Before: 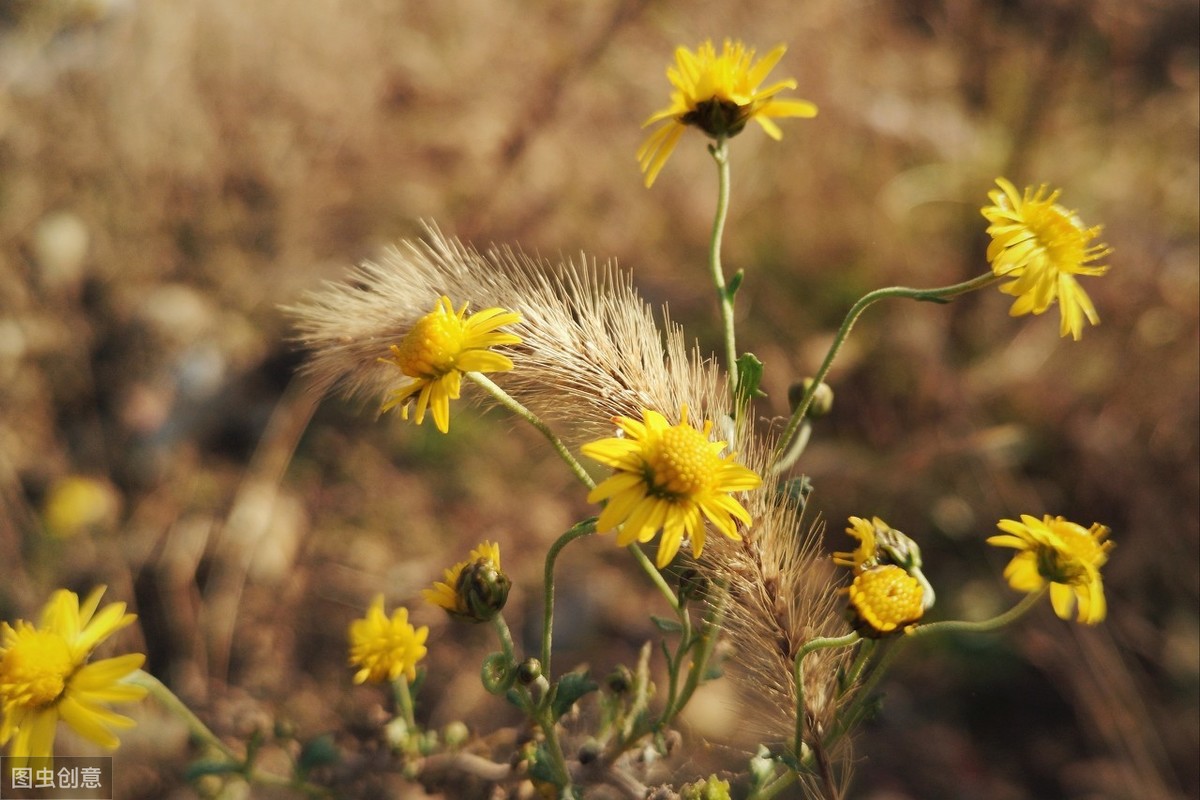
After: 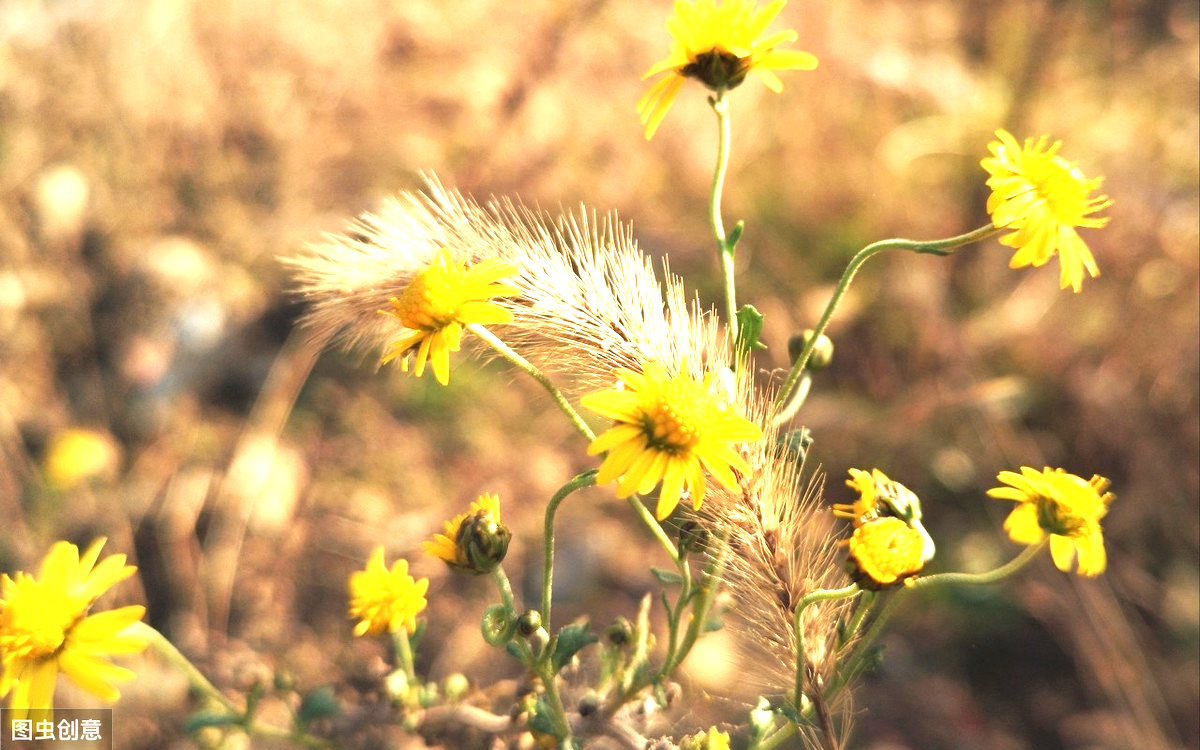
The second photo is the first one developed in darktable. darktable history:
crop and rotate: top 6.25%
exposure: black level correction 0, exposure 1.45 EV, compensate exposure bias true, compensate highlight preservation false
white balance: emerald 1
